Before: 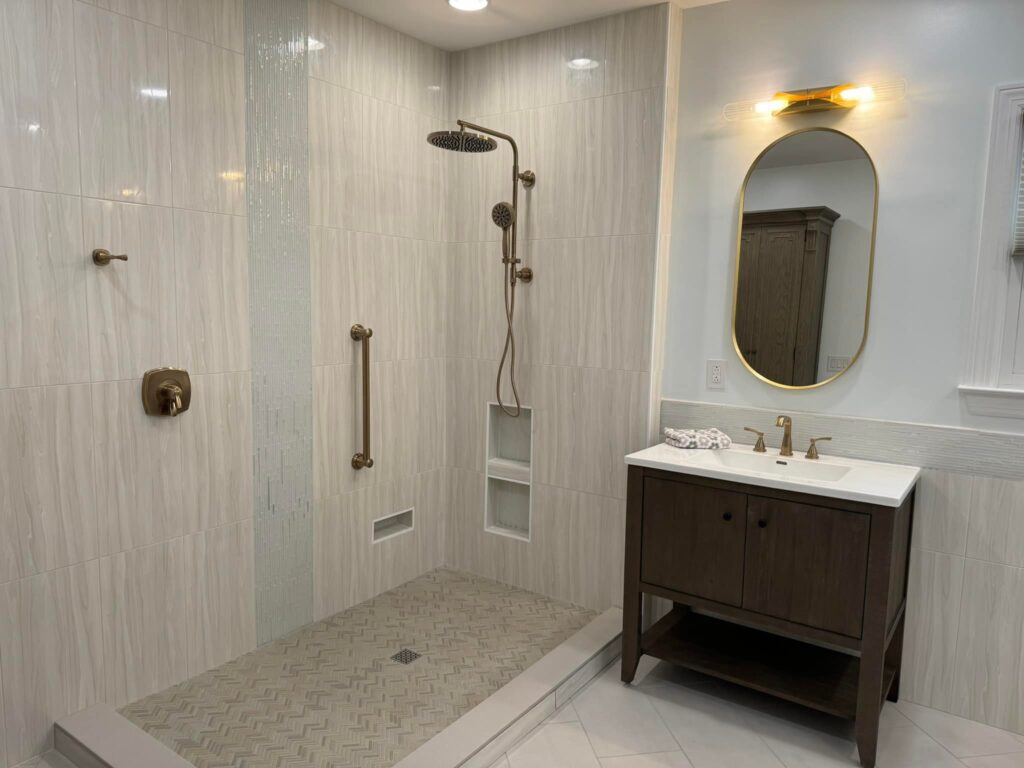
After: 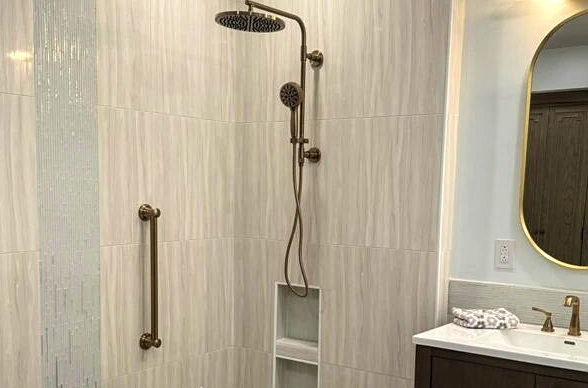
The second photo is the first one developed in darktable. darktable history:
crop: left 20.755%, top 15.7%, right 21.755%, bottom 33.681%
velvia: on, module defaults
sharpen: radius 1.012
tone equalizer: -8 EV -0.456 EV, -7 EV -0.402 EV, -6 EV -0.357 EV, -5 EV -0.194 EV, -3 EV 0.22 EV, -2 EV 0.304 EV, -1 EV 0.374 EV, +0 EV 0.407 EV, edges refinement/feathering 500, mask exposure compensation -1.57 EV, preserve details no
local contrast: on, module defaults
